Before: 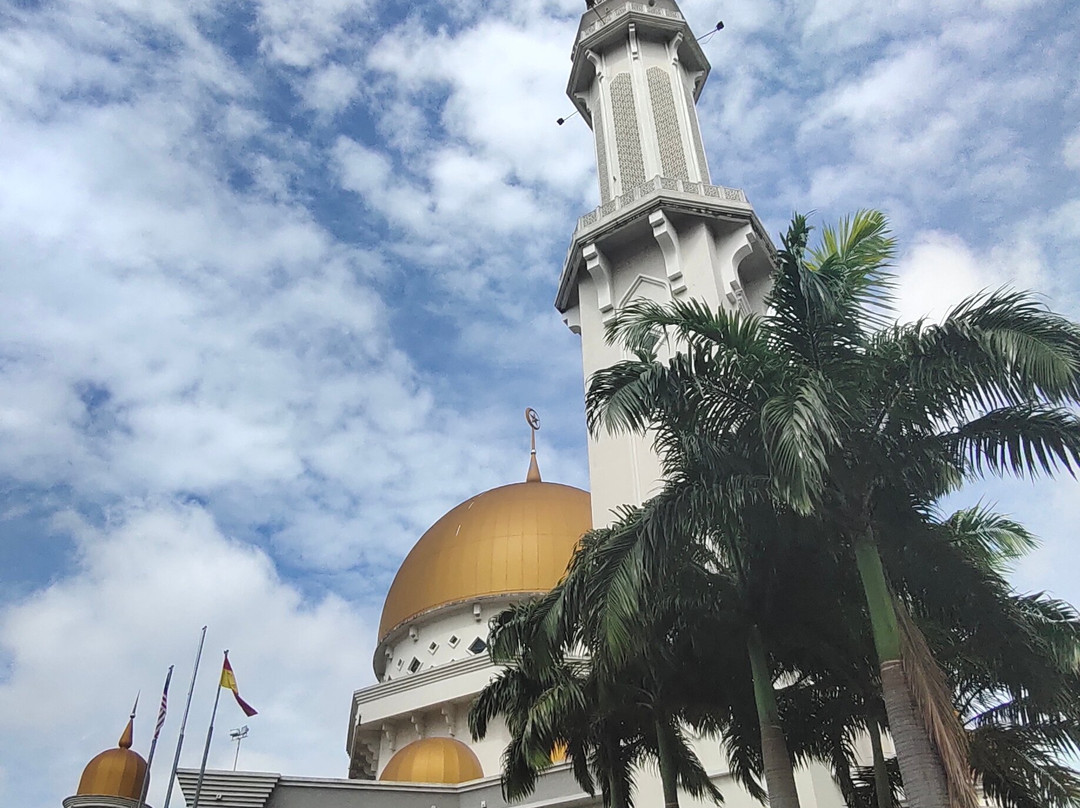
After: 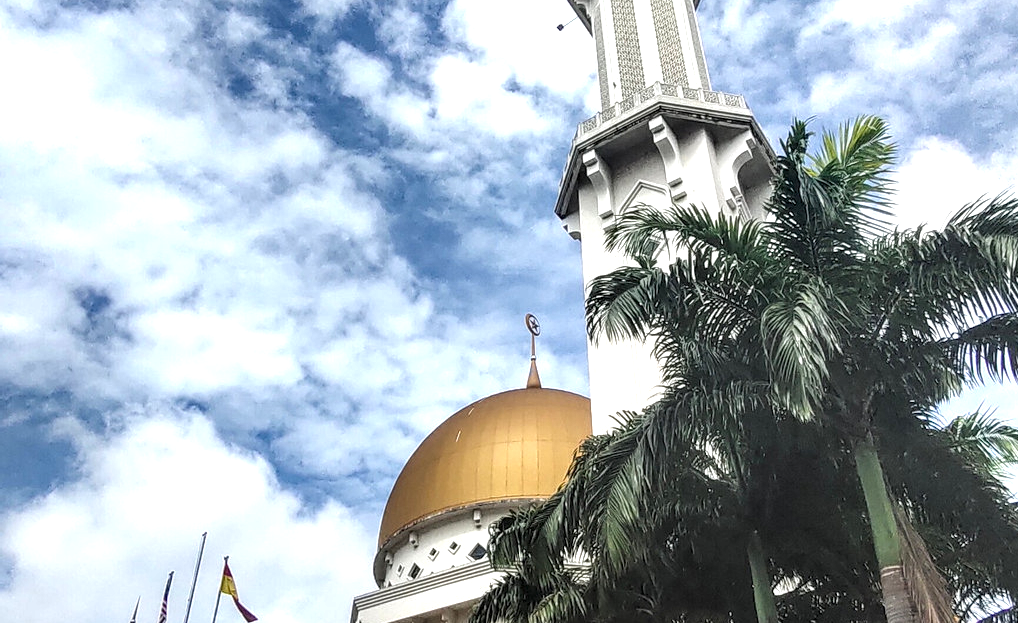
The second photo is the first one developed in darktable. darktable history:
exposure: black level correction 0, exposure 0.5 EV, compensate exposure bias true, compensate highlight preservation false
local contrast: highlights 65%, shadows 54%, detail 169%, midtone range 0.514
crop and rotate: angle 0.03°, top 11.643%, right 5.651%, bottom 11.189%
